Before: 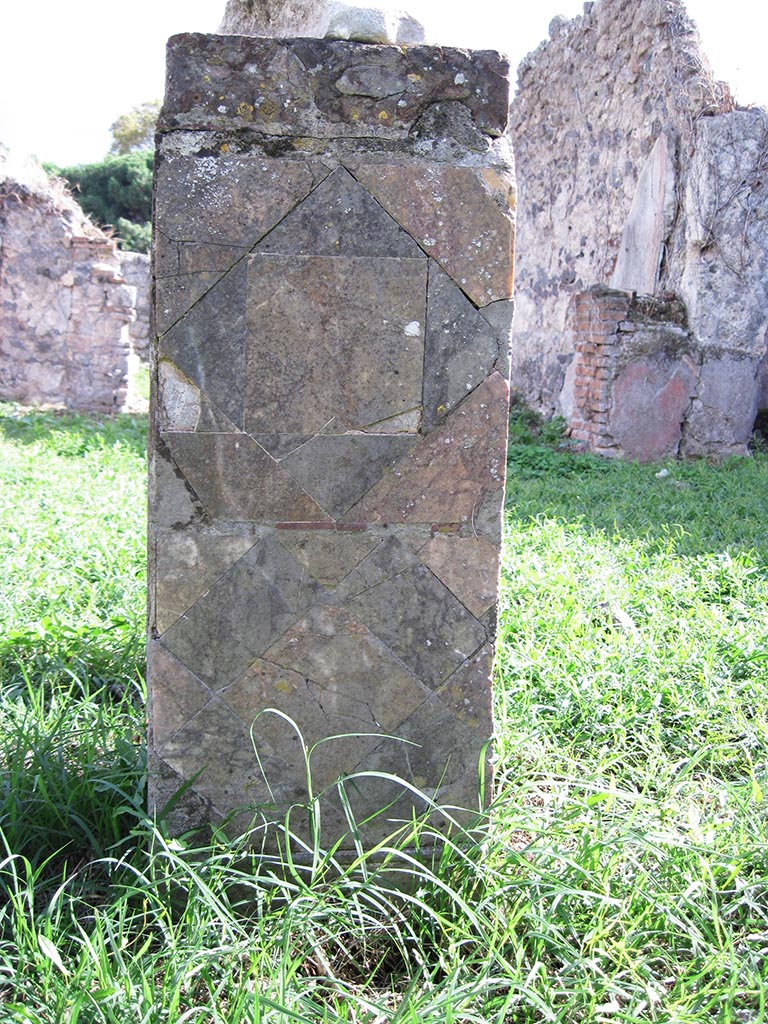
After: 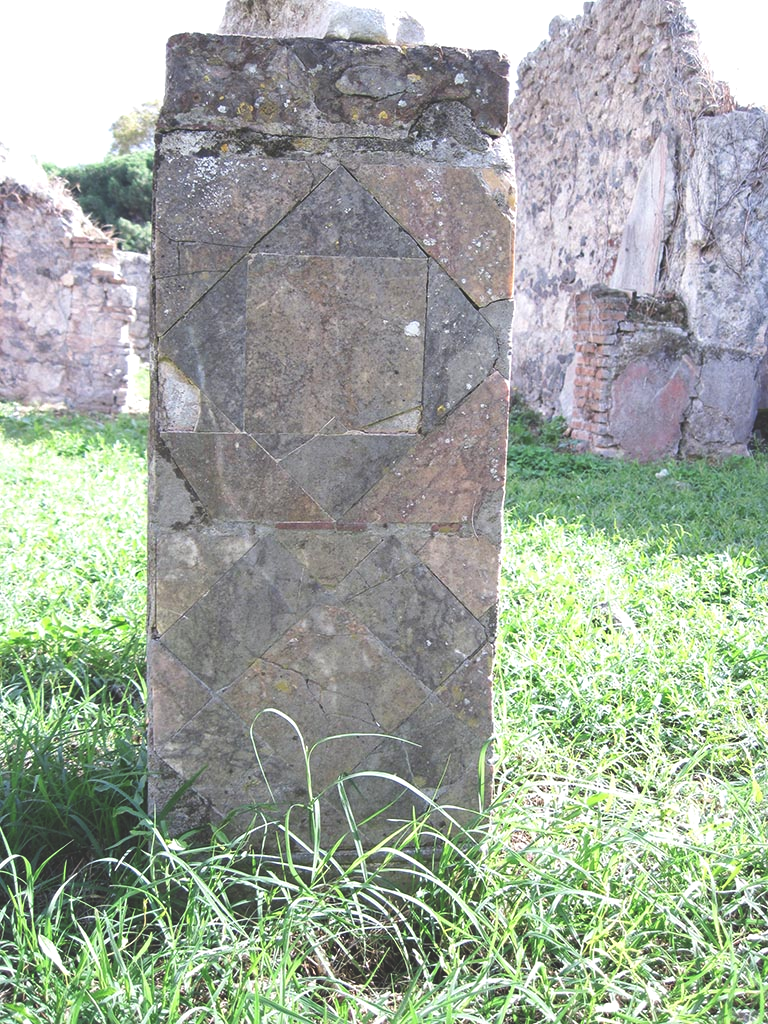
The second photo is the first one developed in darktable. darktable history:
levels: levels [0, 0.476, 0.951]
base curve: curves: ch0 [(0, 0) (0.283, 0.295) (1, 1)], preserve colors none
exposure: black level correction -0.023, exposure -0.039 EV, compensate highlight preservation false
